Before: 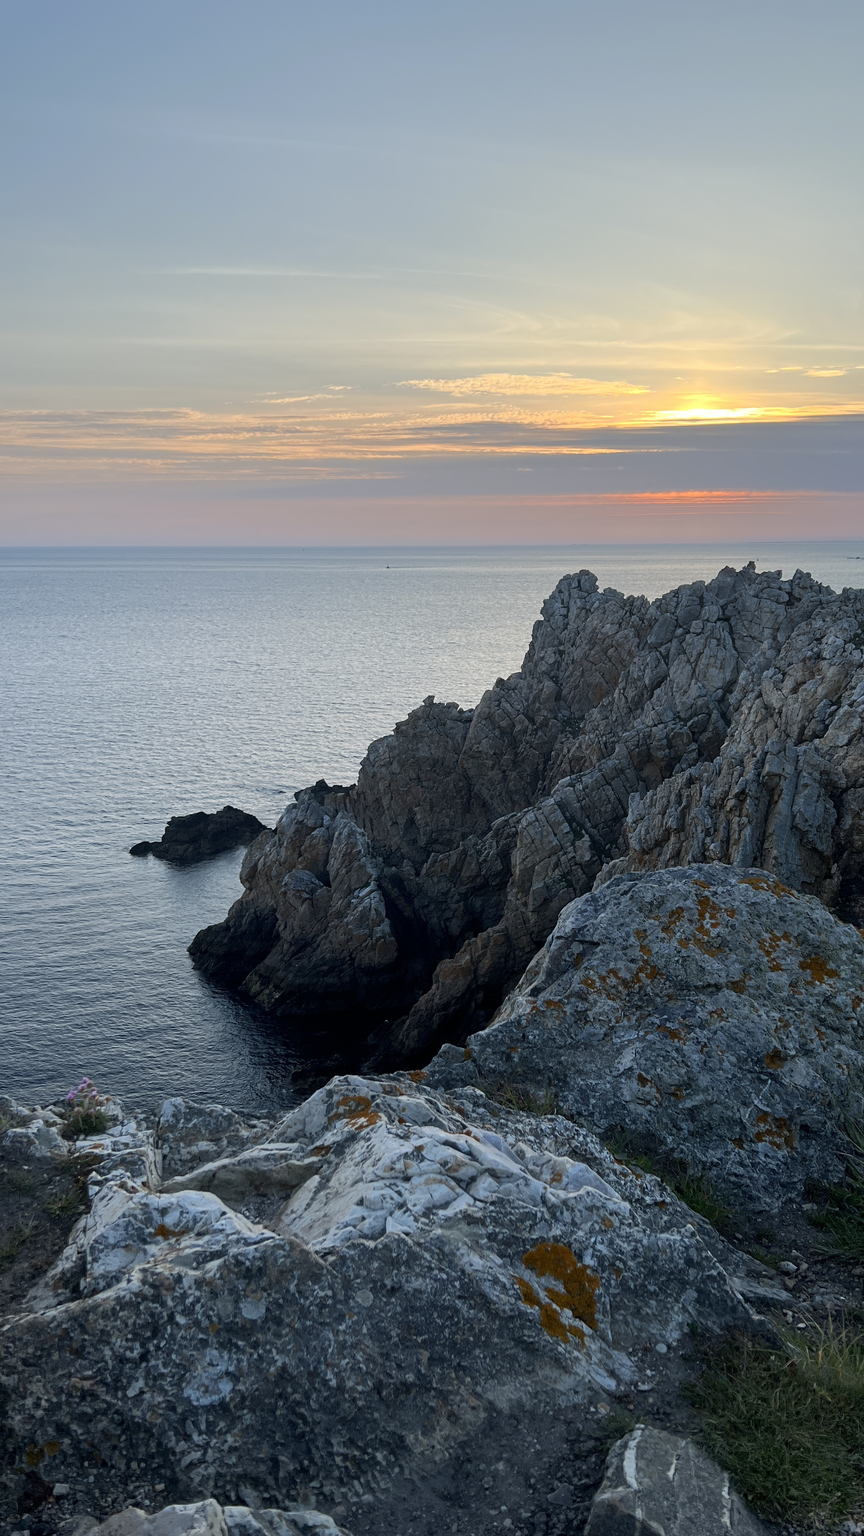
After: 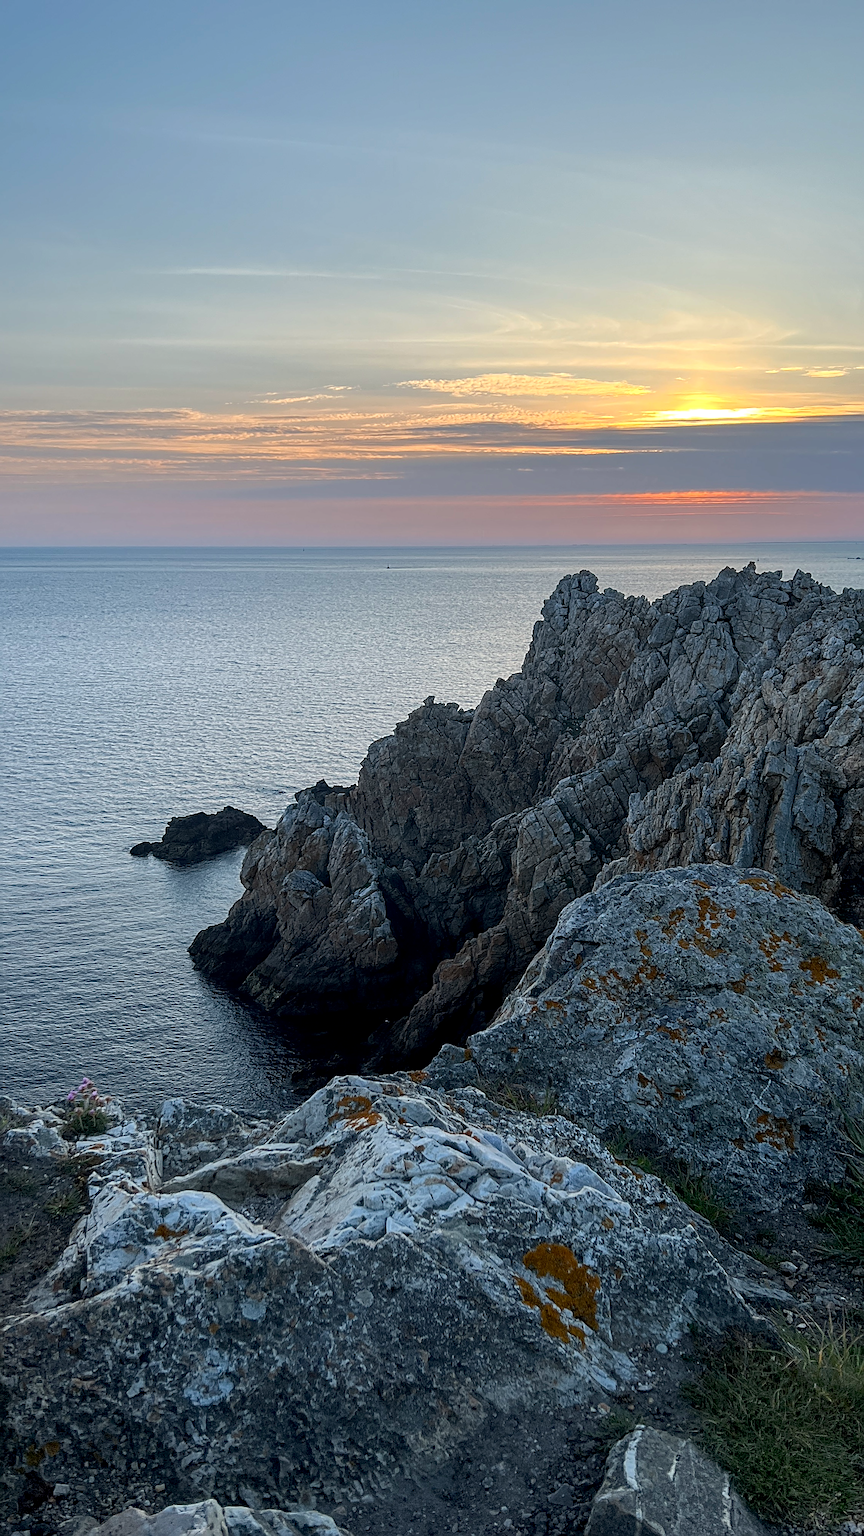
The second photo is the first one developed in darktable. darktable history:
local contrast: on, module defaults
sharpen: radius 2.642, amount 0.662
haze removal: compatibility mode true, adaptive false
